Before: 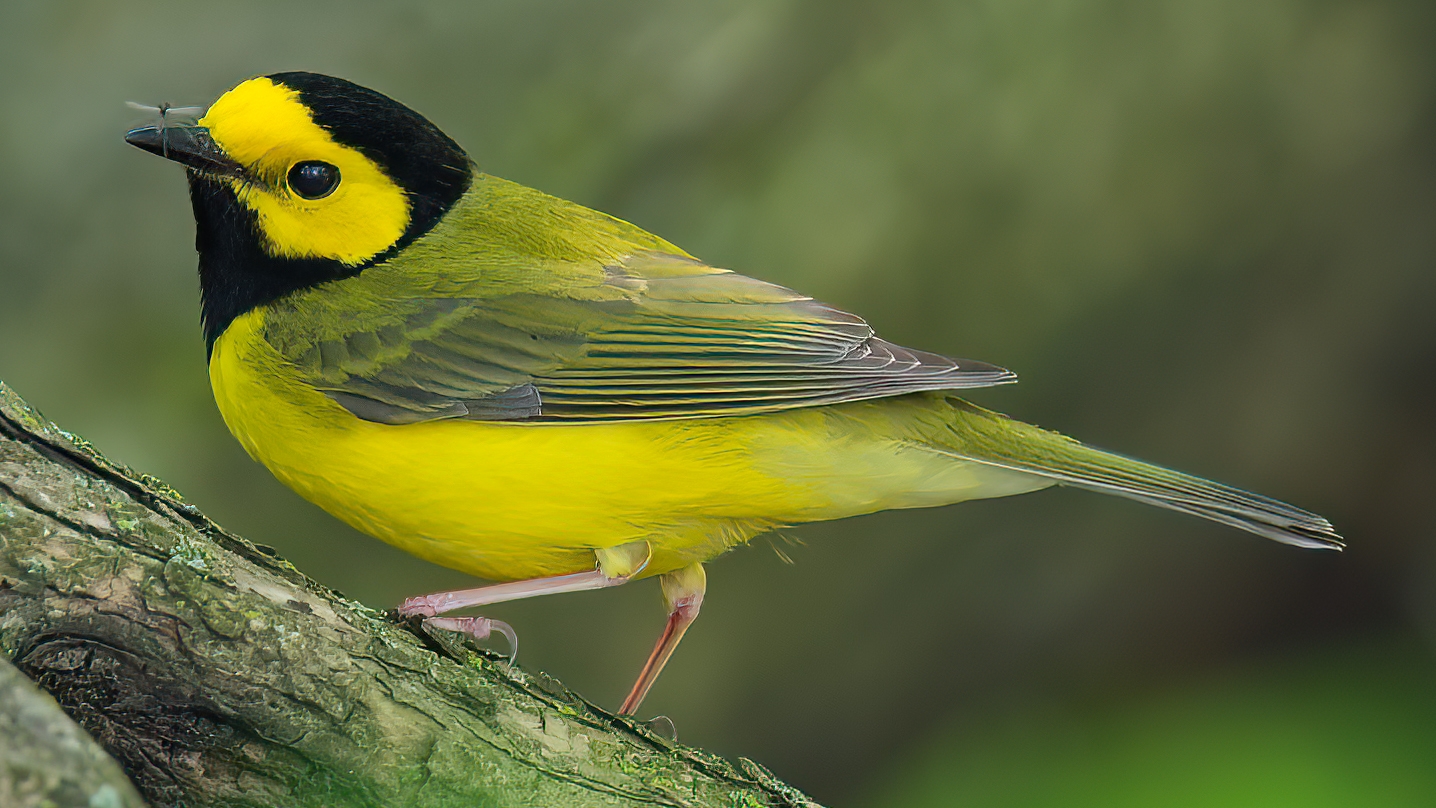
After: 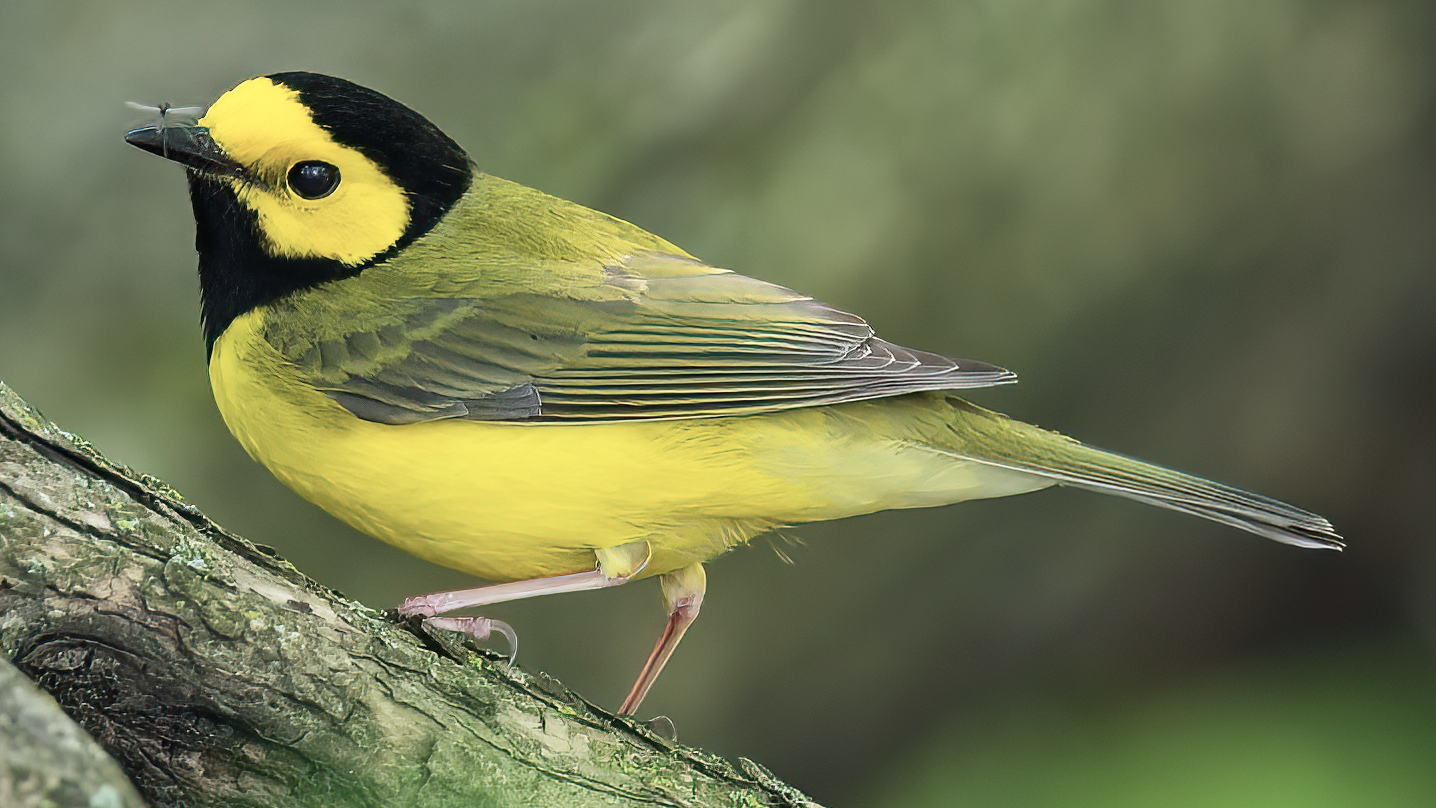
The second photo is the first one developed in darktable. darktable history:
base curve: curves: ch0 [(0, 0) (0.666, 0.806) (1, 1)], preserve colors none
contrast brightness saturation: contrast 0.104, saturation -0.29
